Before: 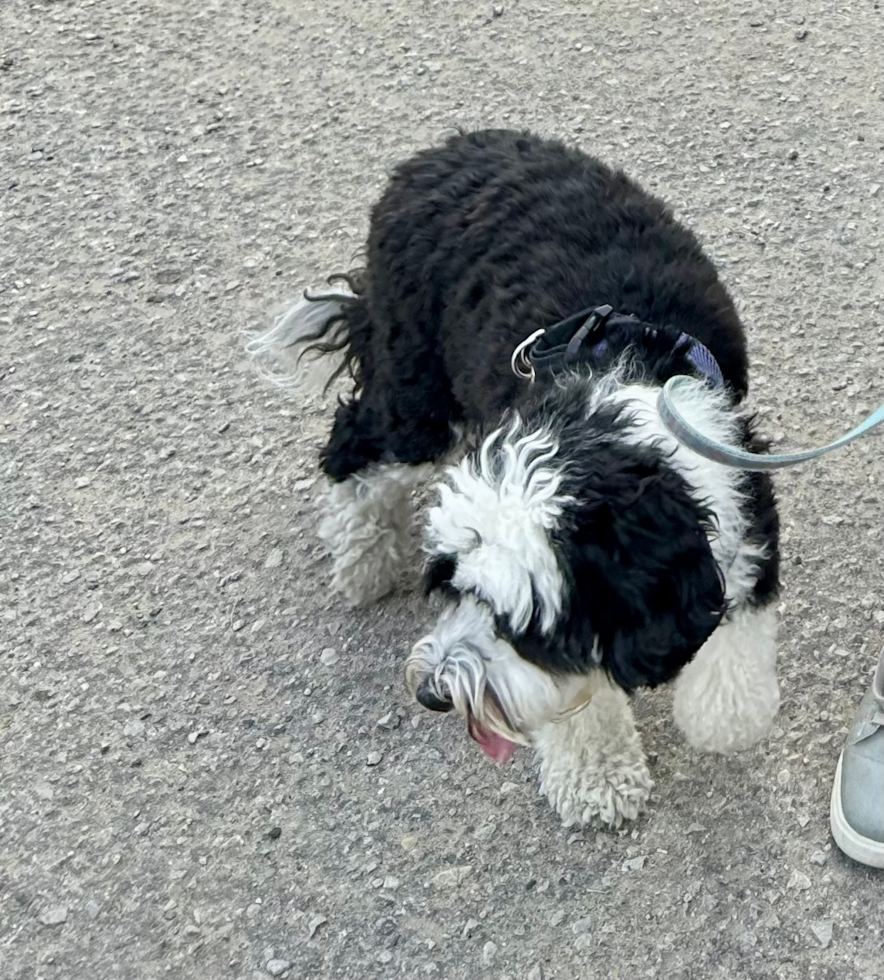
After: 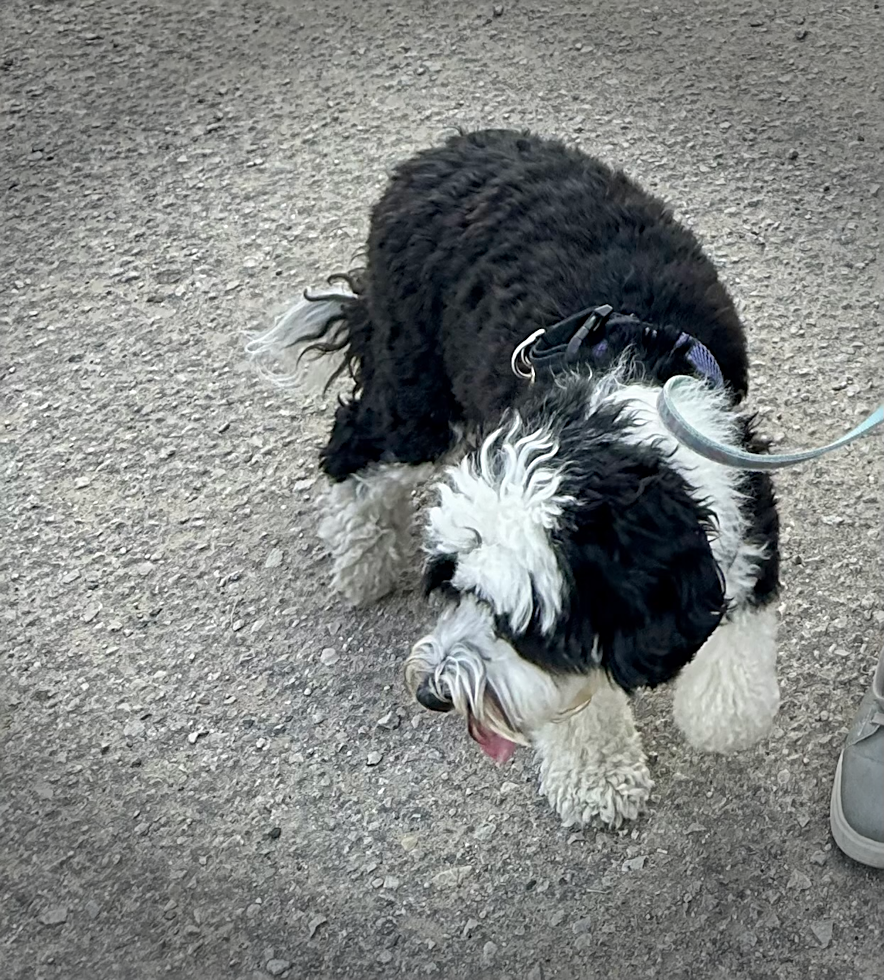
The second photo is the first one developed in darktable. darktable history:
vignetting: fall-off start 90.82%, fall-off radius 38.46%, brightness -0.577, saturation -0.269, width/height ratio 1.223, shape 1.3, unbound false
sharpen: on, module defaults
